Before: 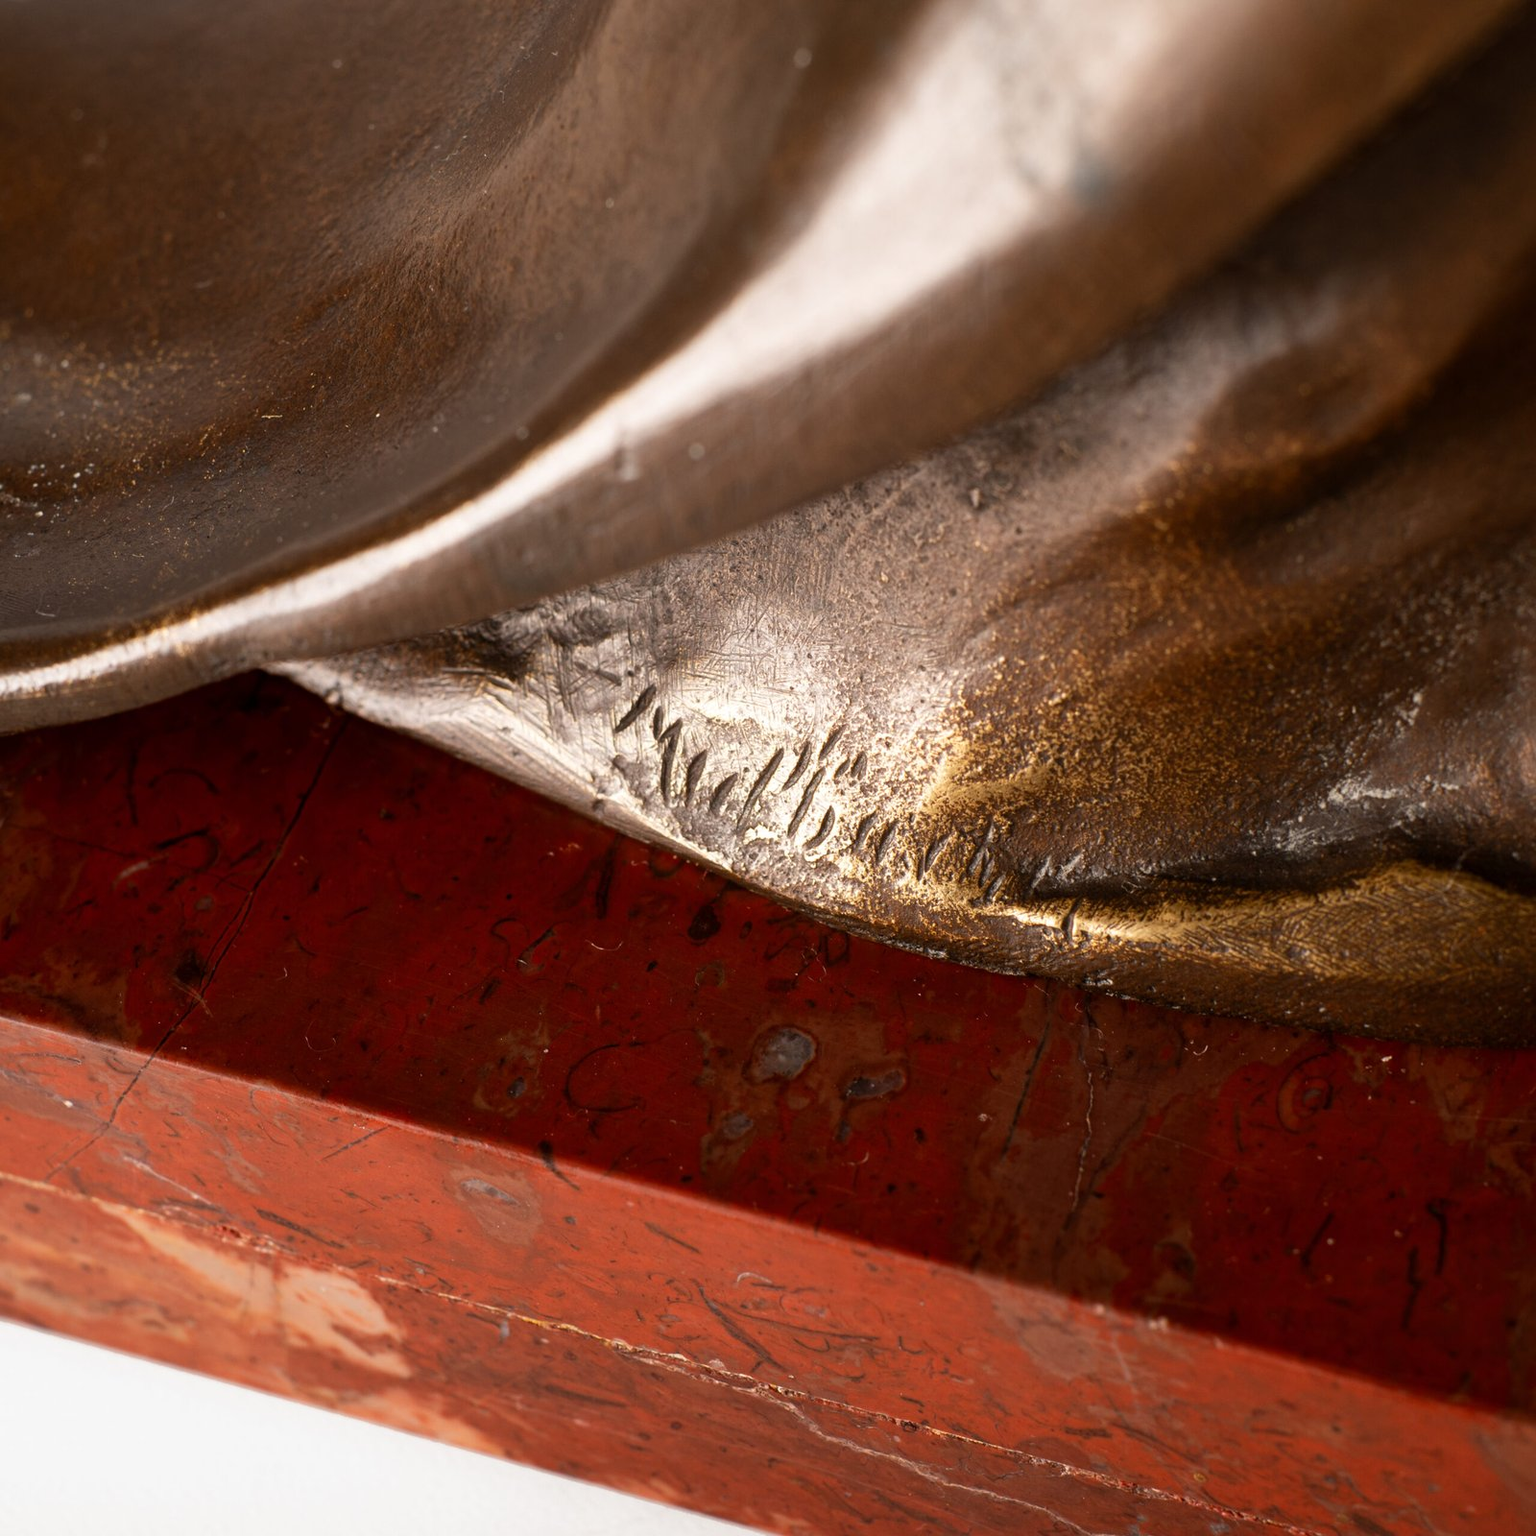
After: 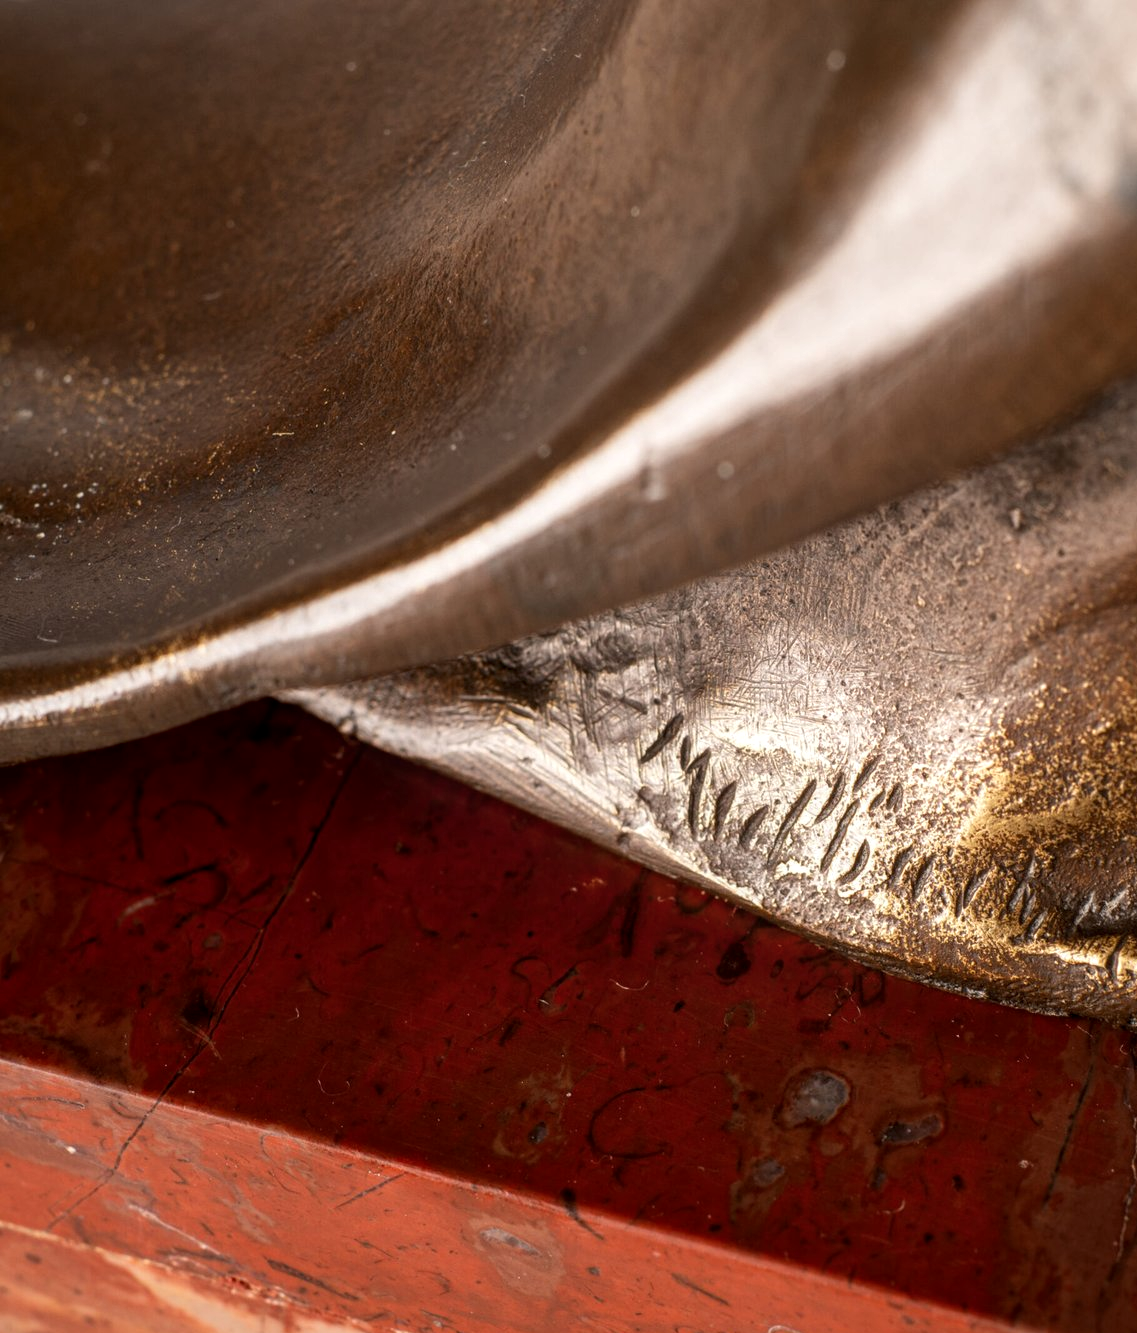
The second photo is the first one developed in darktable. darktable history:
crop: right 28.885%, bottom 16.626%
local contrast: on, module defaults
